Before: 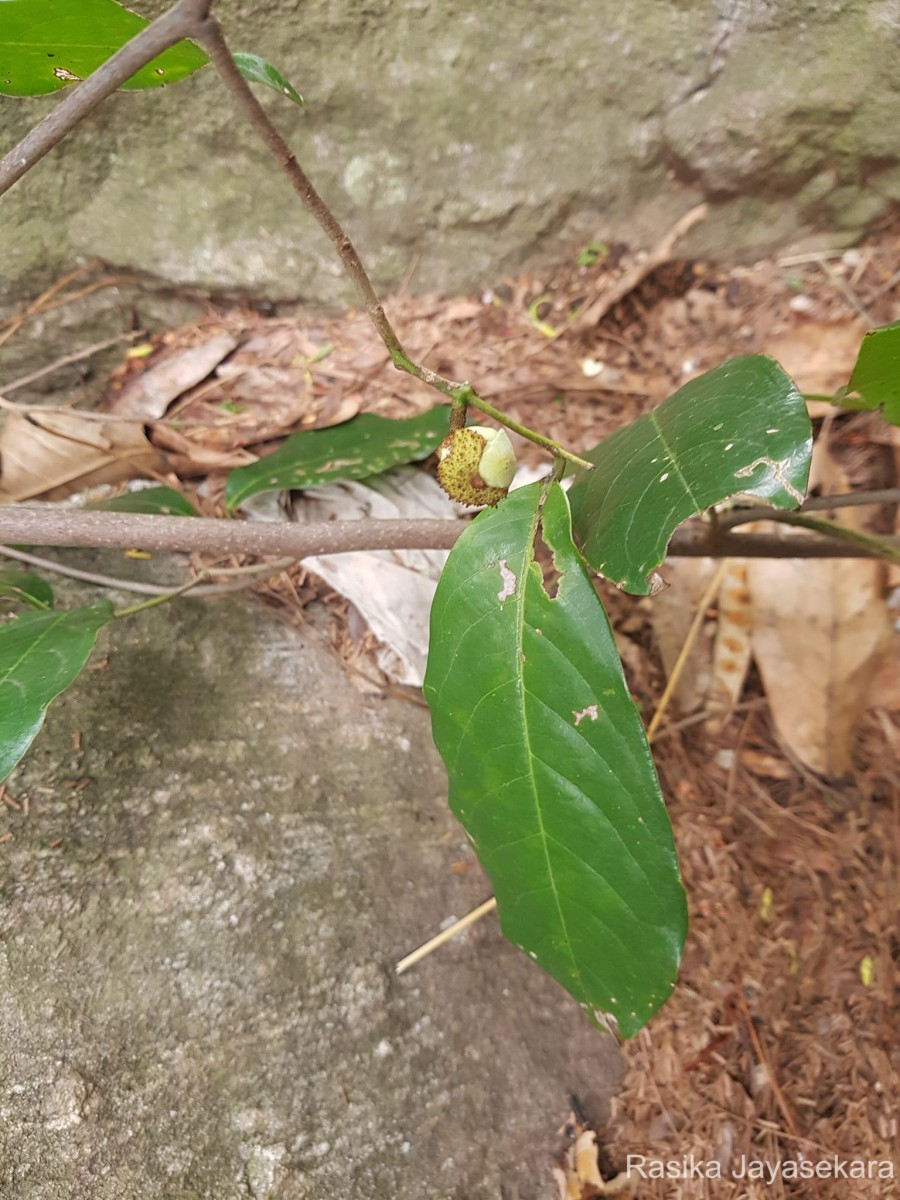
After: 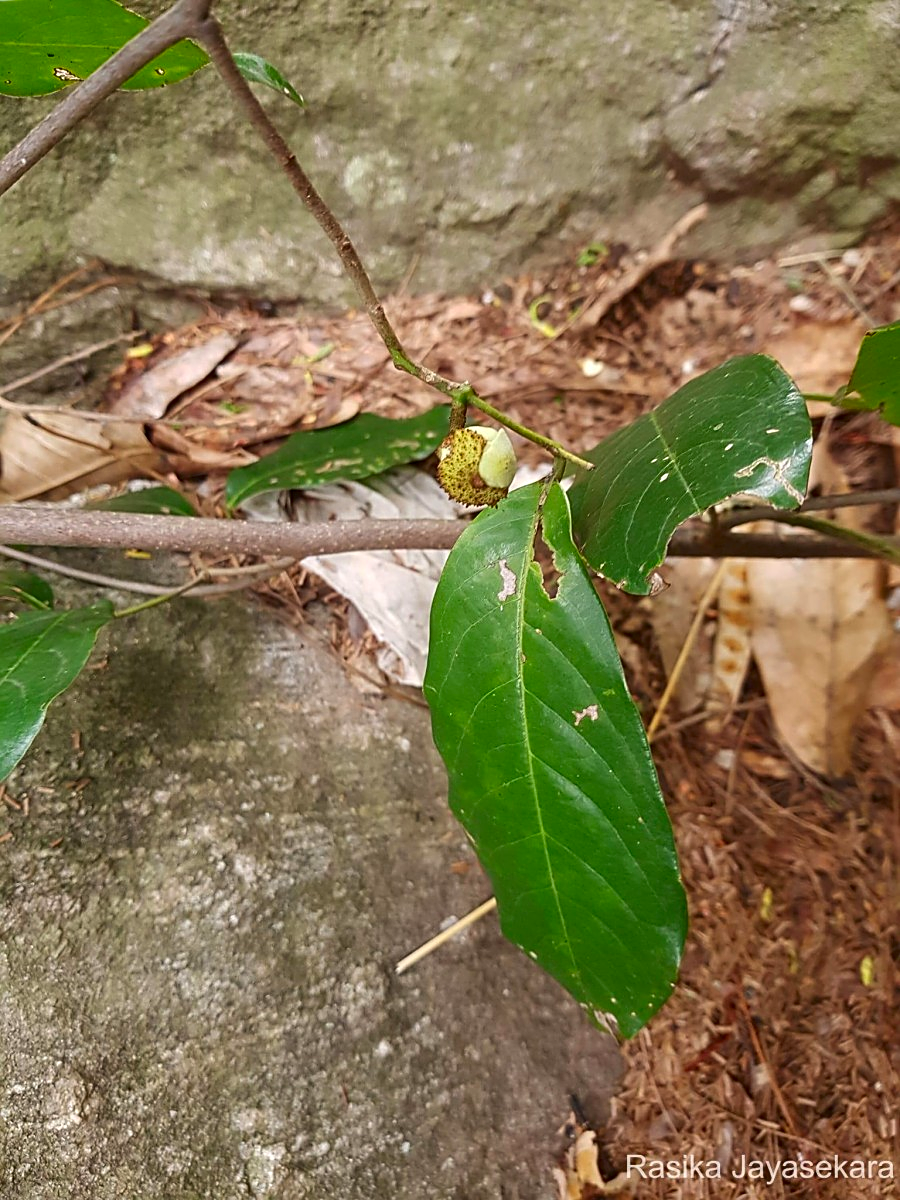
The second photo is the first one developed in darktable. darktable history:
contrast brightness saturation: contrast 0.124, brightness -0.124, saturation 0.197
sharpen: on, module defaults
